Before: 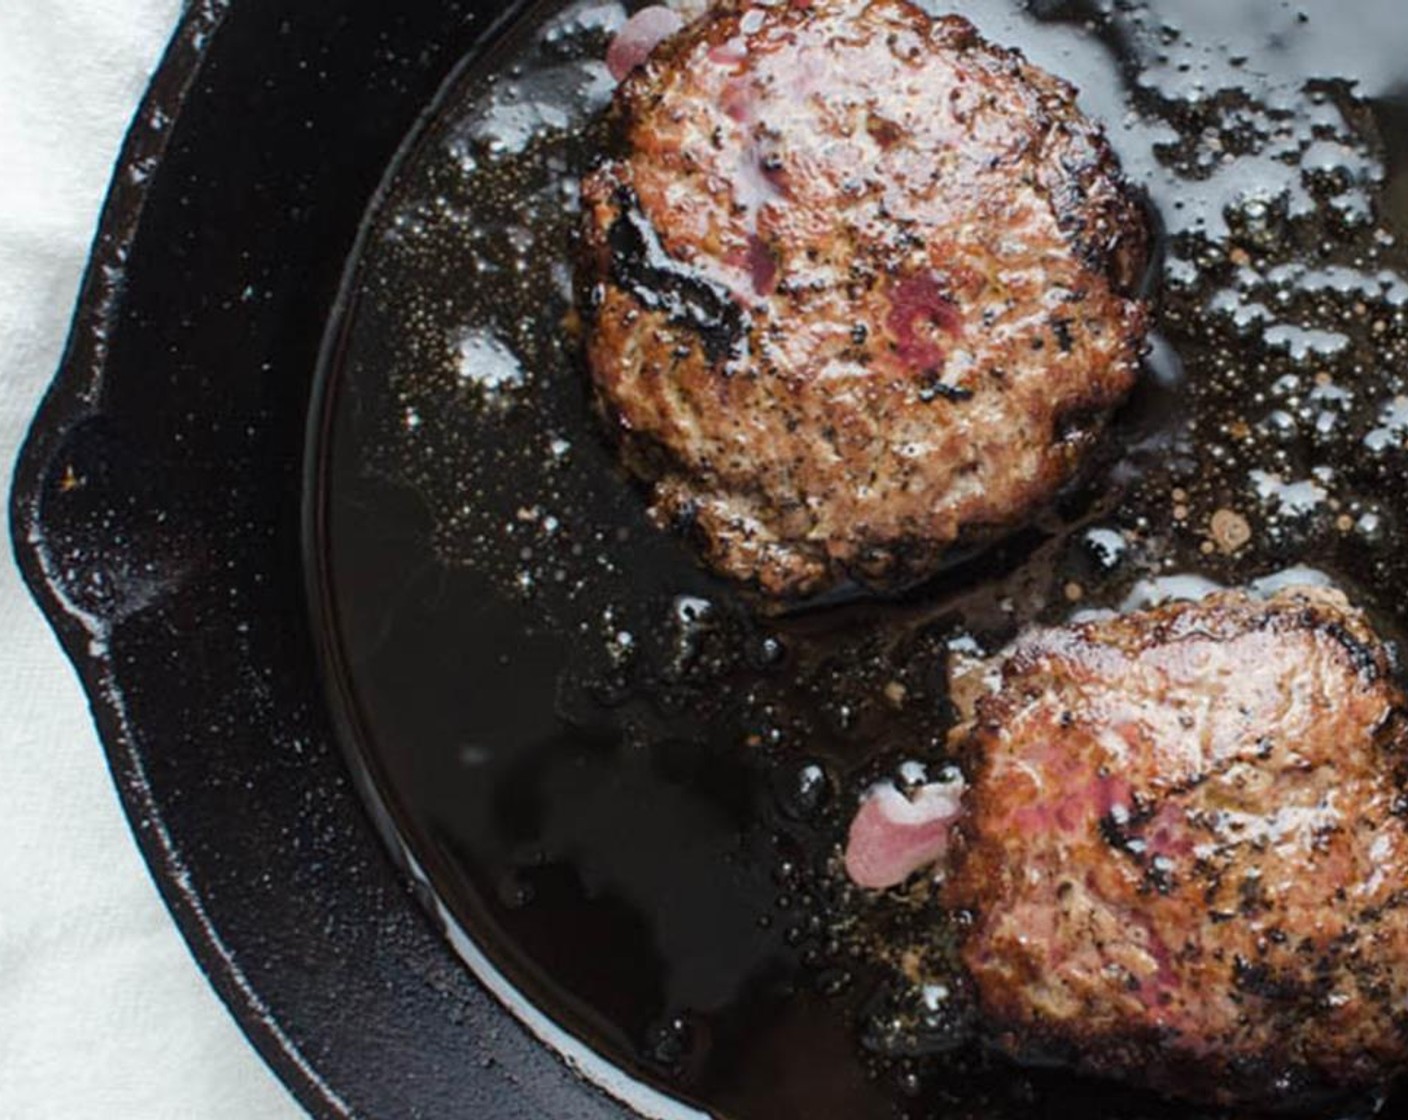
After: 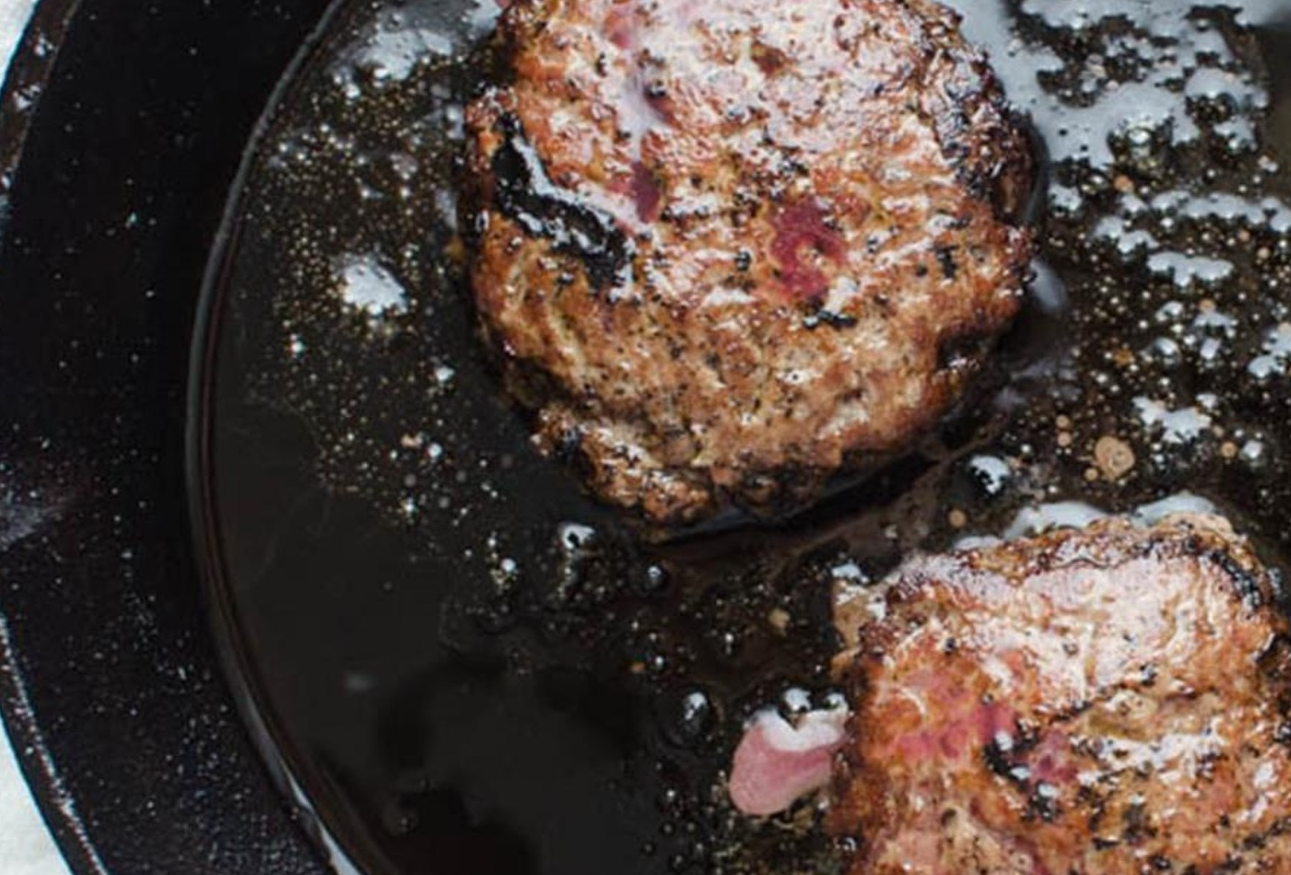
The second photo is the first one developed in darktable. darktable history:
crop: left 8.259%, top 6.536%, bottom 15.254%
